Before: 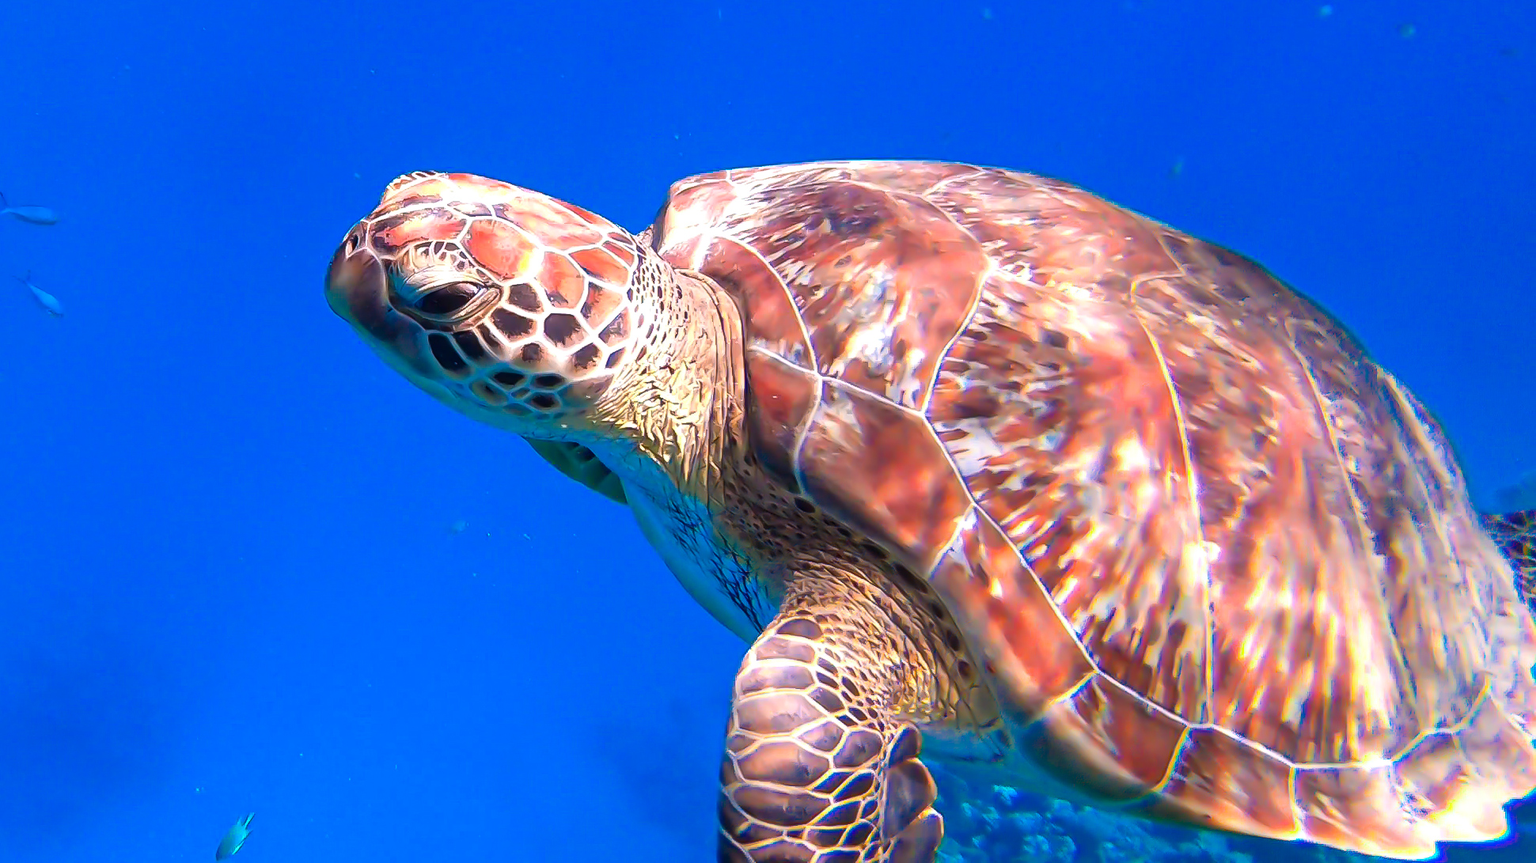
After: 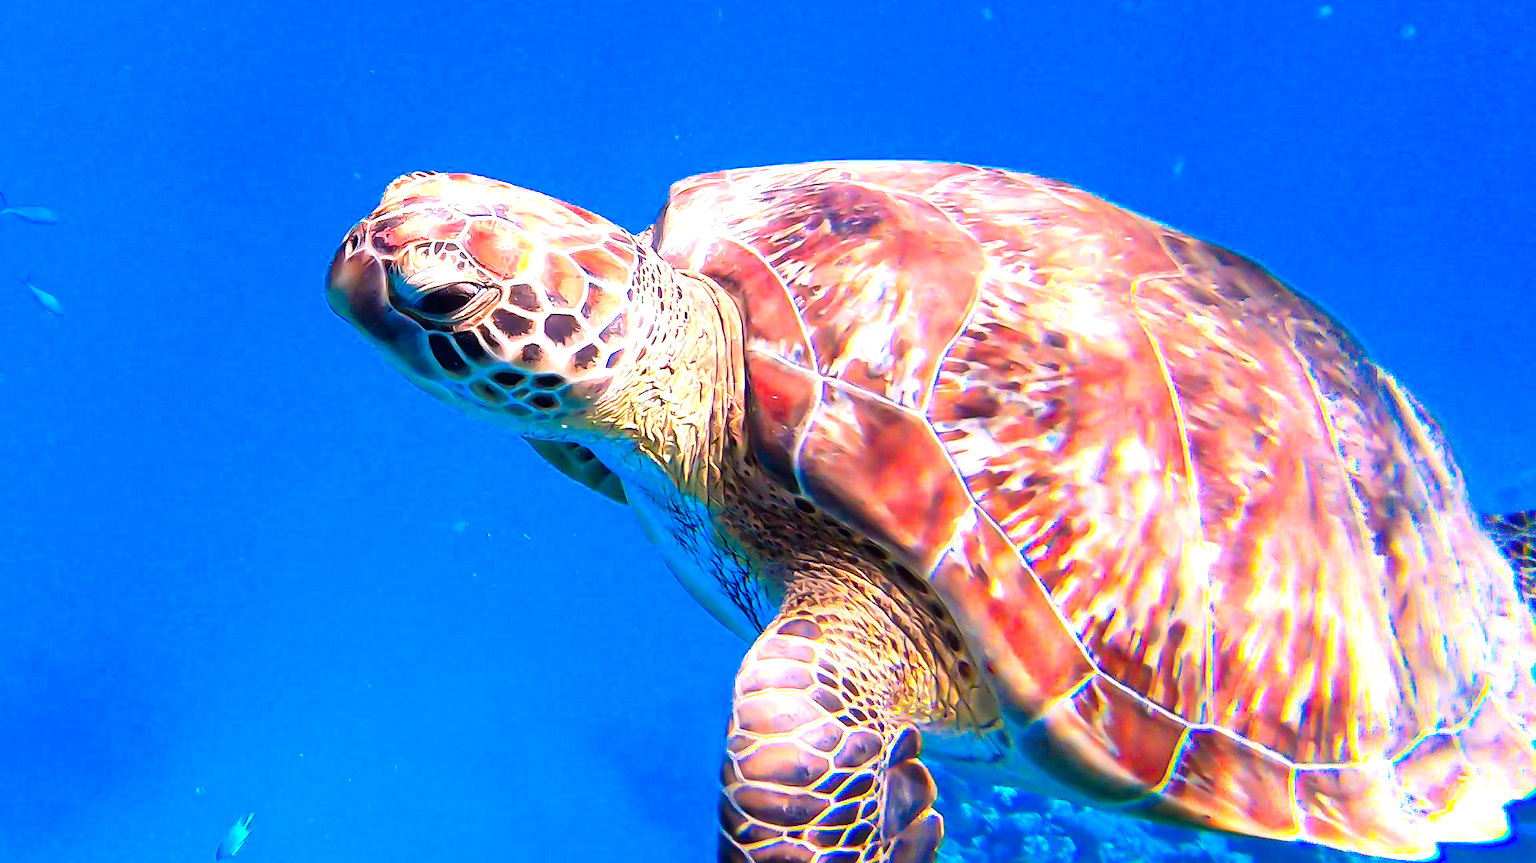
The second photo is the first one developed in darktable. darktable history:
tone equalizer: -8 EV -0.77 EV, -7 EV -0.697 EV, -6 EV -0.609 EV, -5 EV -0.405 EV, -3 EV 0.369 EV, -2 EV 0.6 EV, -1 EV 0.683 EV, +0 EV 0.746 EV
contrast brightness saturation: contrast 0.159, saturation 0.323
